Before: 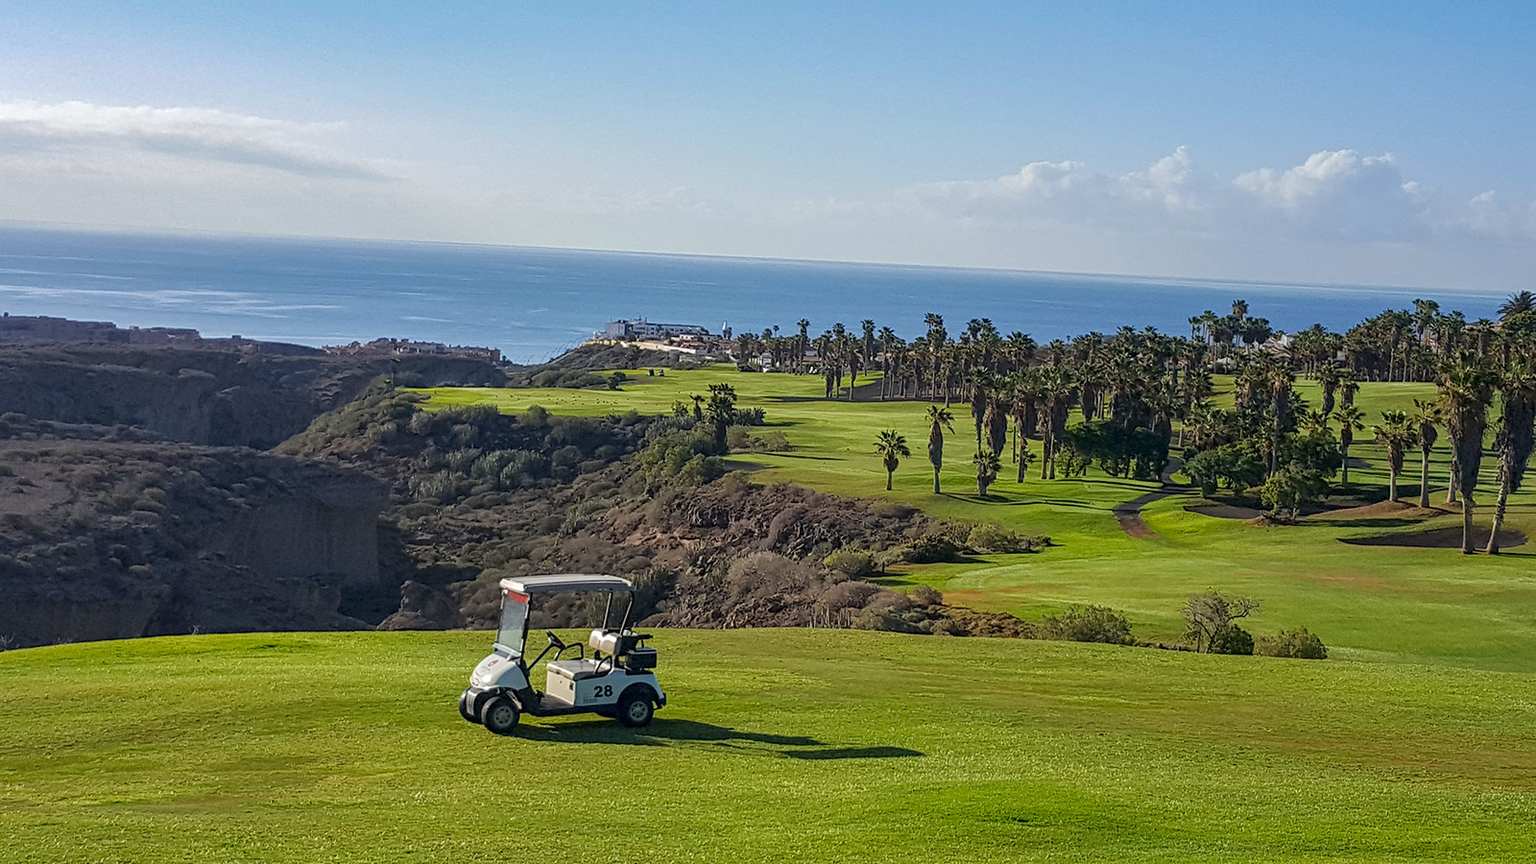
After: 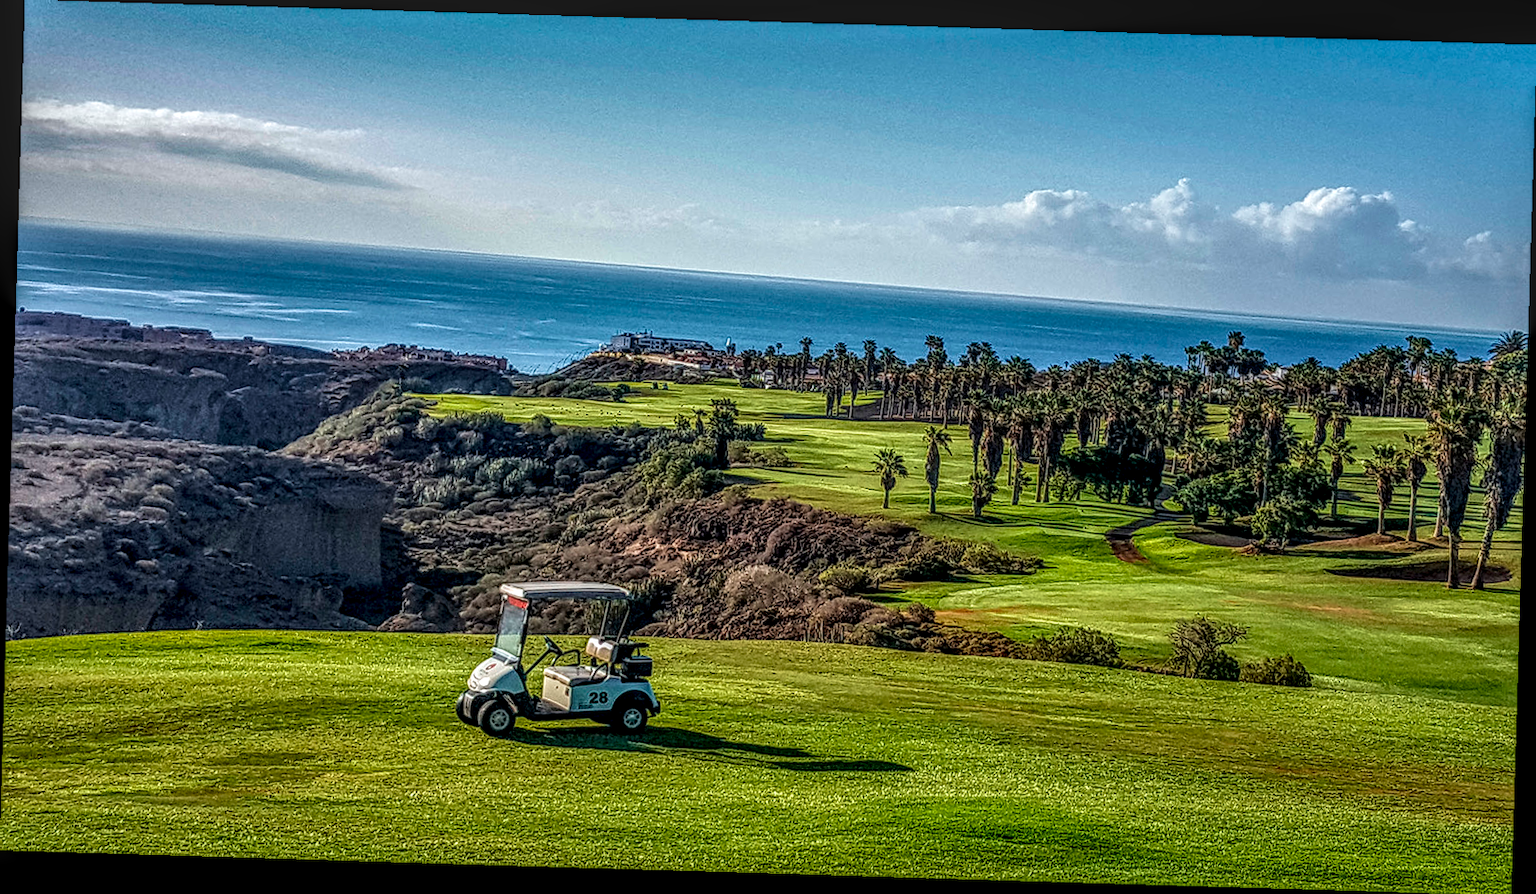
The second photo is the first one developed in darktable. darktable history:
velvia: on, module defaults
local contrast: highlights 0%, shadows 0%, detail 300%, midtone range 0.3
rotate and perspective: rotation 1.72°, automatic cropping off
